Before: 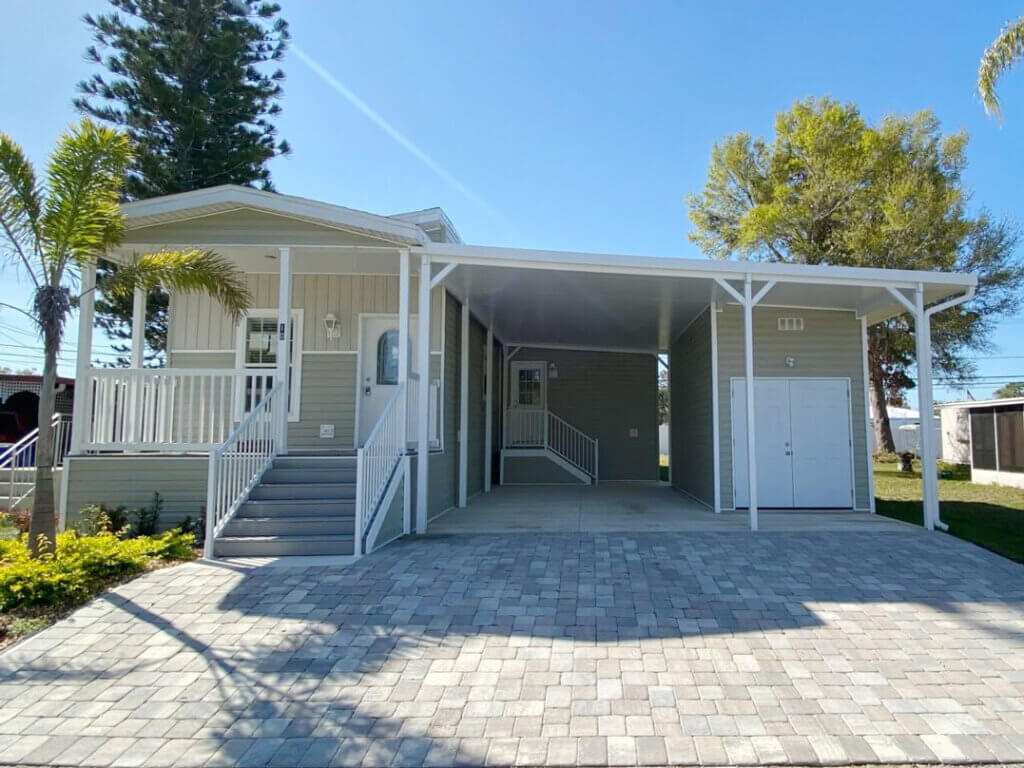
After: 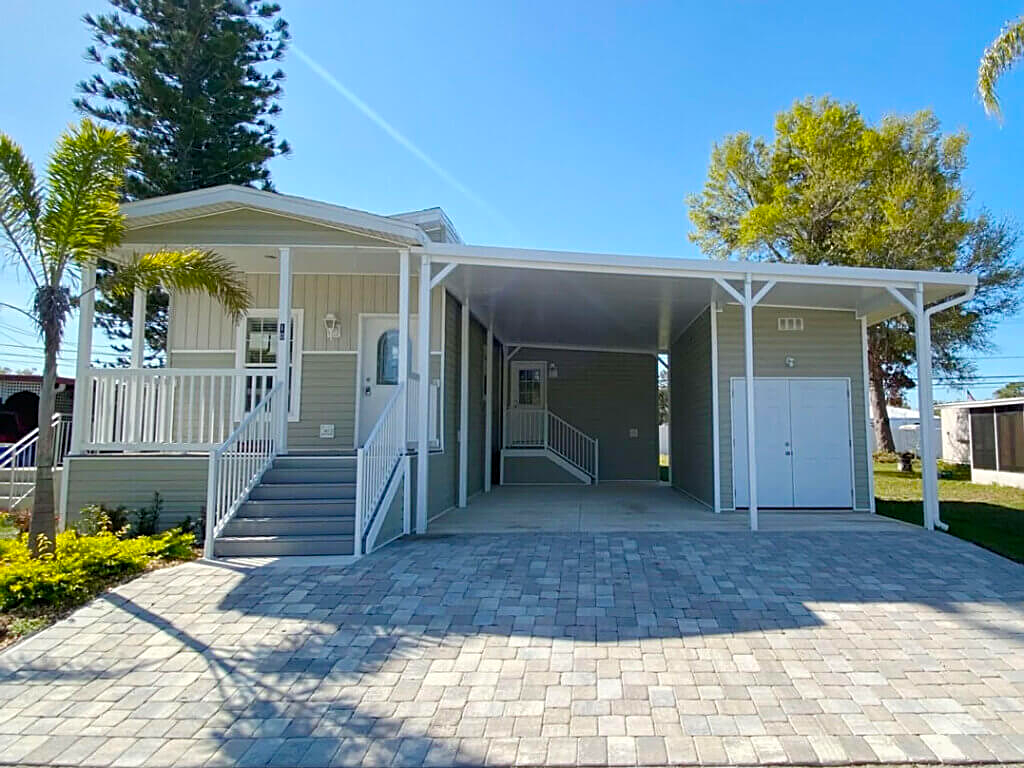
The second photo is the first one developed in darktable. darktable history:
white balance: emerald 1
sharpen: on, module defaults
color balance rgb: perceptual saturation grading › global saturation 30%
